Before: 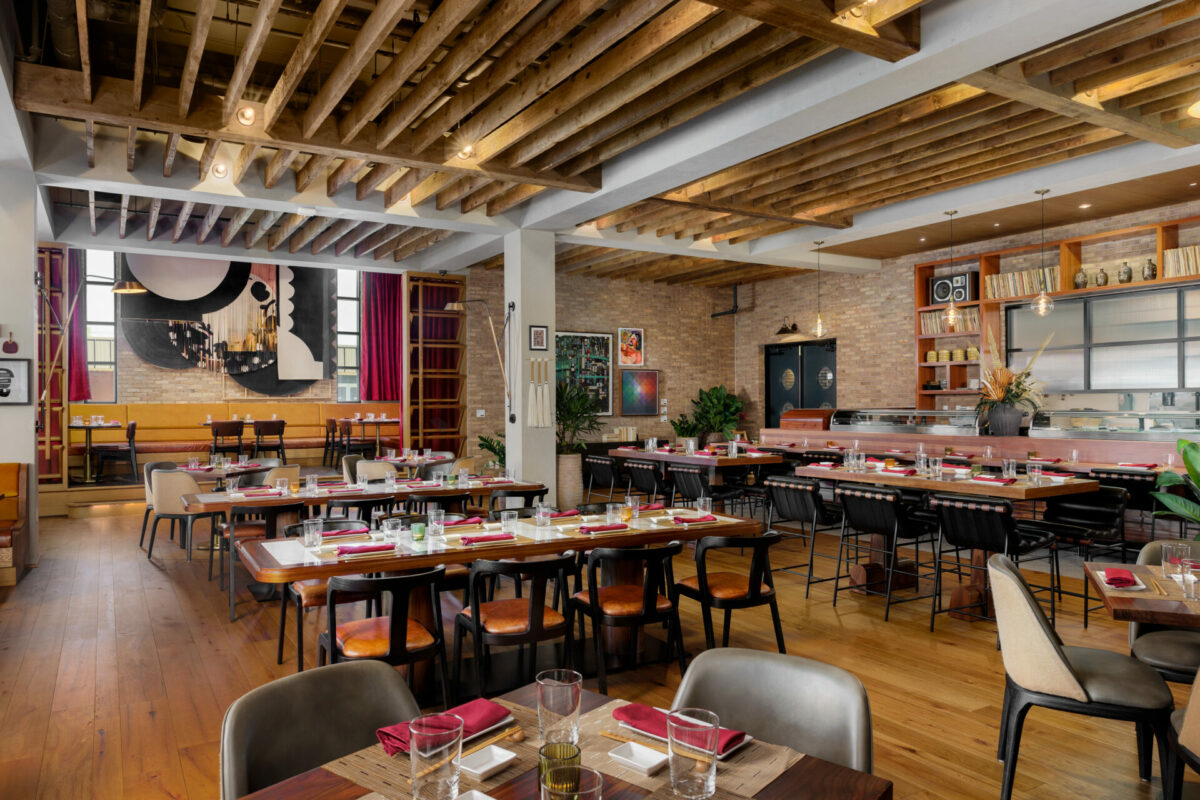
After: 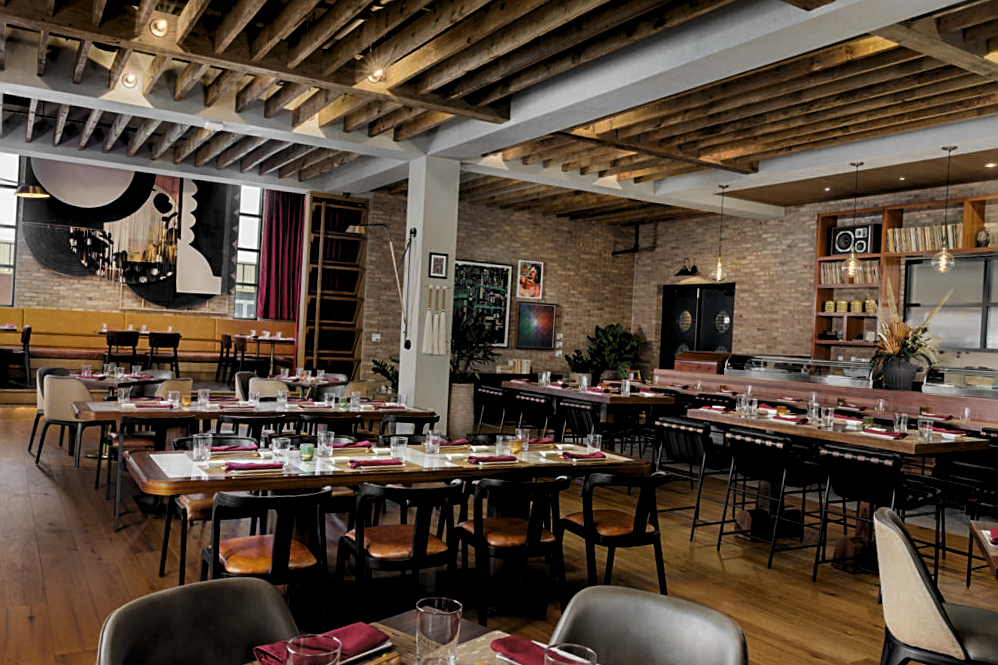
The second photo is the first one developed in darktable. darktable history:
sharpen: on, module defaults
crop and rotate: angle -3.27°, left 5.211%, top 5.211%, right 4.607%, bottom 4.607%
levels: levels [0.116, 0.574, 1]
